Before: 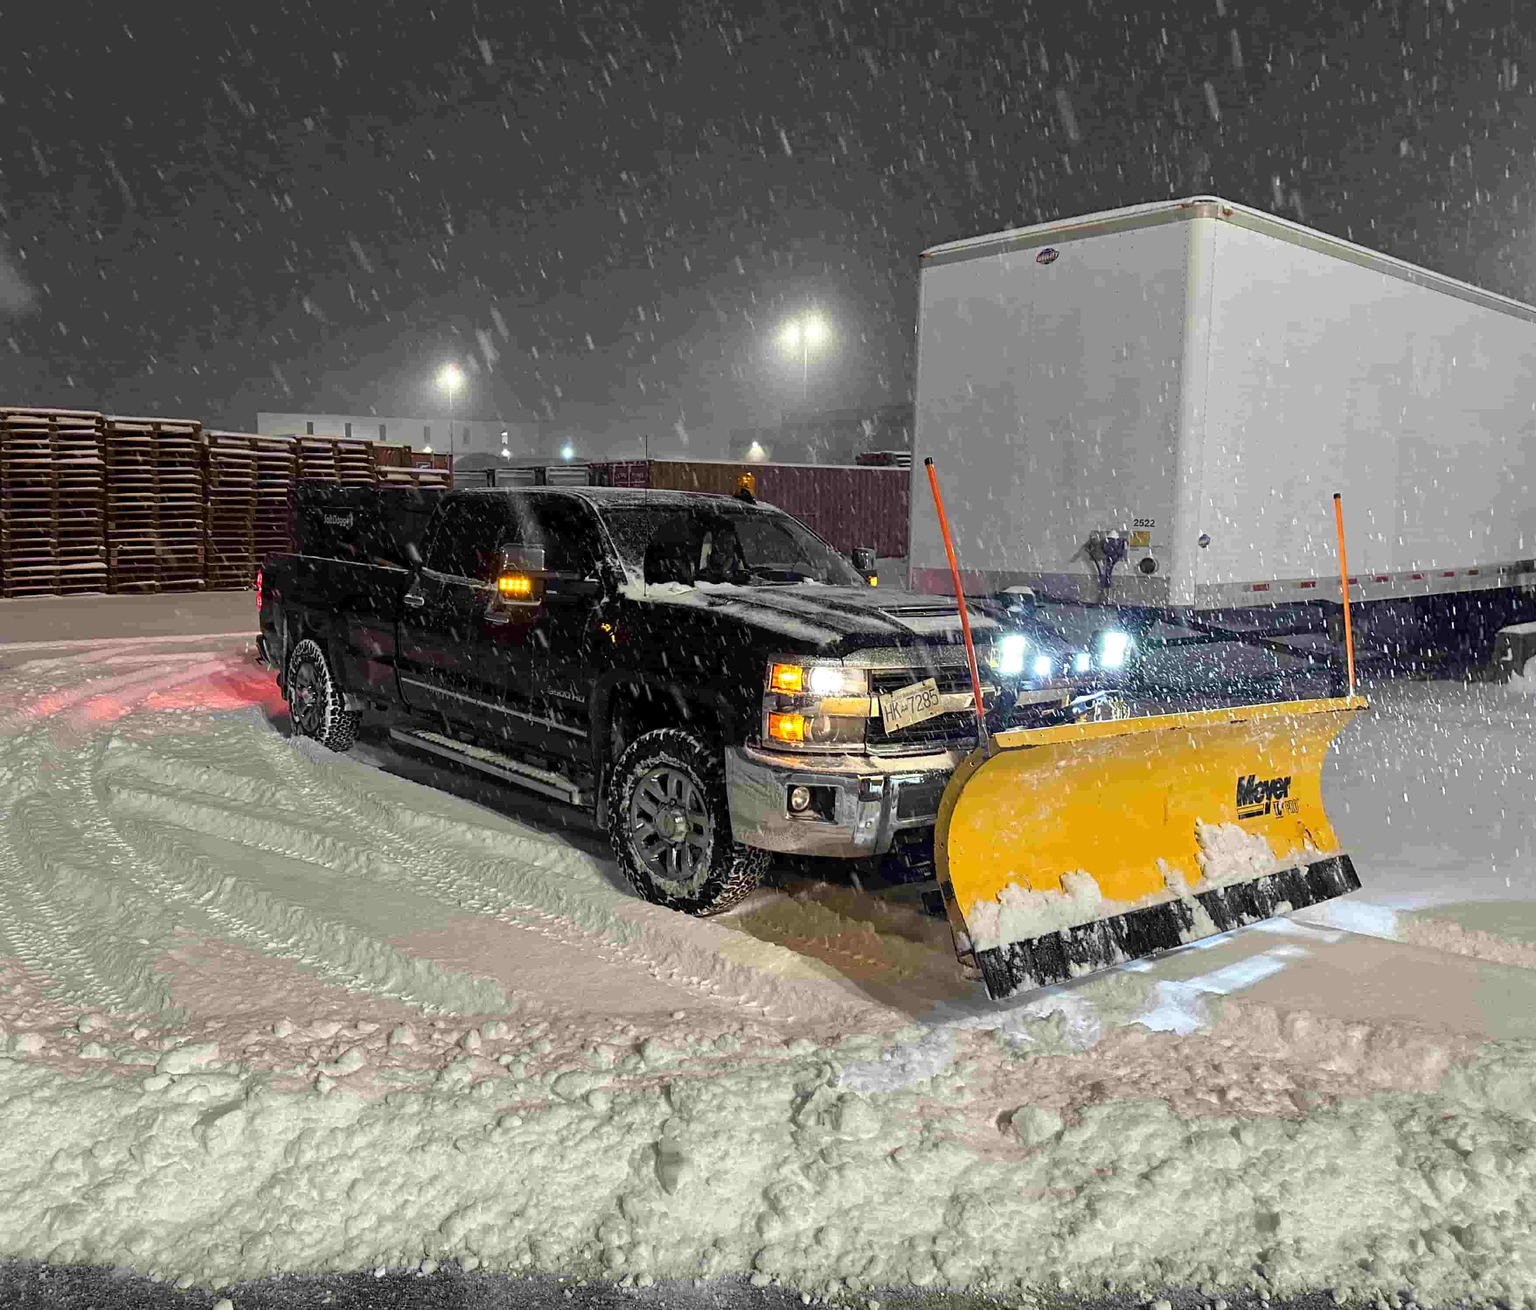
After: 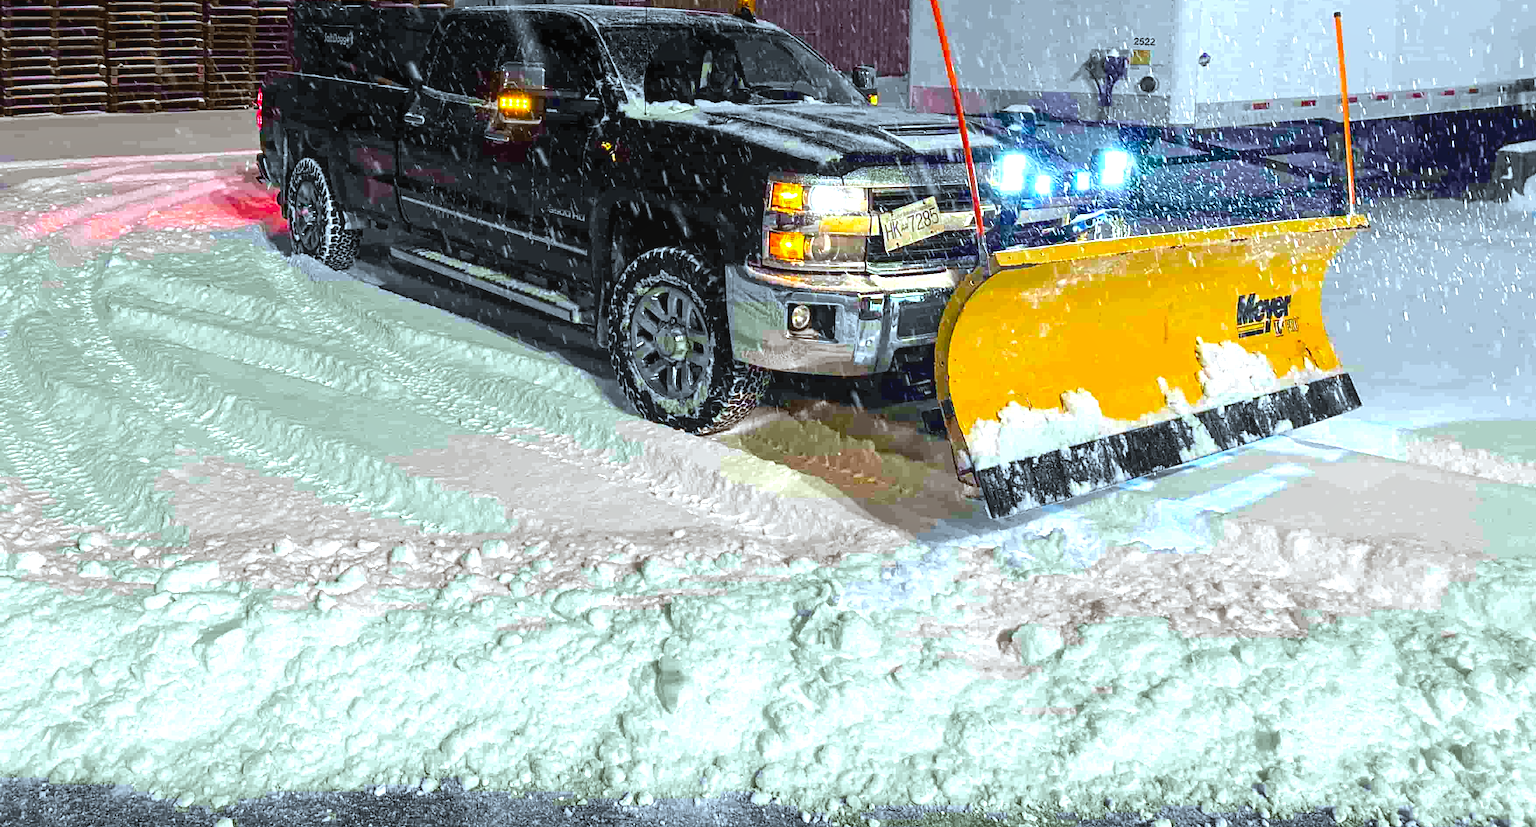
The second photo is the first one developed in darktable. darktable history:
crop and rotate: top 36.788%
color calibration: gray › normalize channels true, illuminant F (fluorescent), F source F9 (Cool White Deluxe 4150 K) – high CRI, x 0.374, y 0.373, temperature 4161.53 K, gamut compression 0.018
color balance rgb: global offset › hue 169.4°, perceptual saturation grading › global saturation 25.629%, perceptual brilliance grading › global brilliance 30.812%, perceptual brilliance grading › highlights 12.479%, perceptual brilliance grading › mid-tones 24.827%, global vibrance 6.746%, saturation formula JzAzBz (2021)
local contrast: detail 109%
